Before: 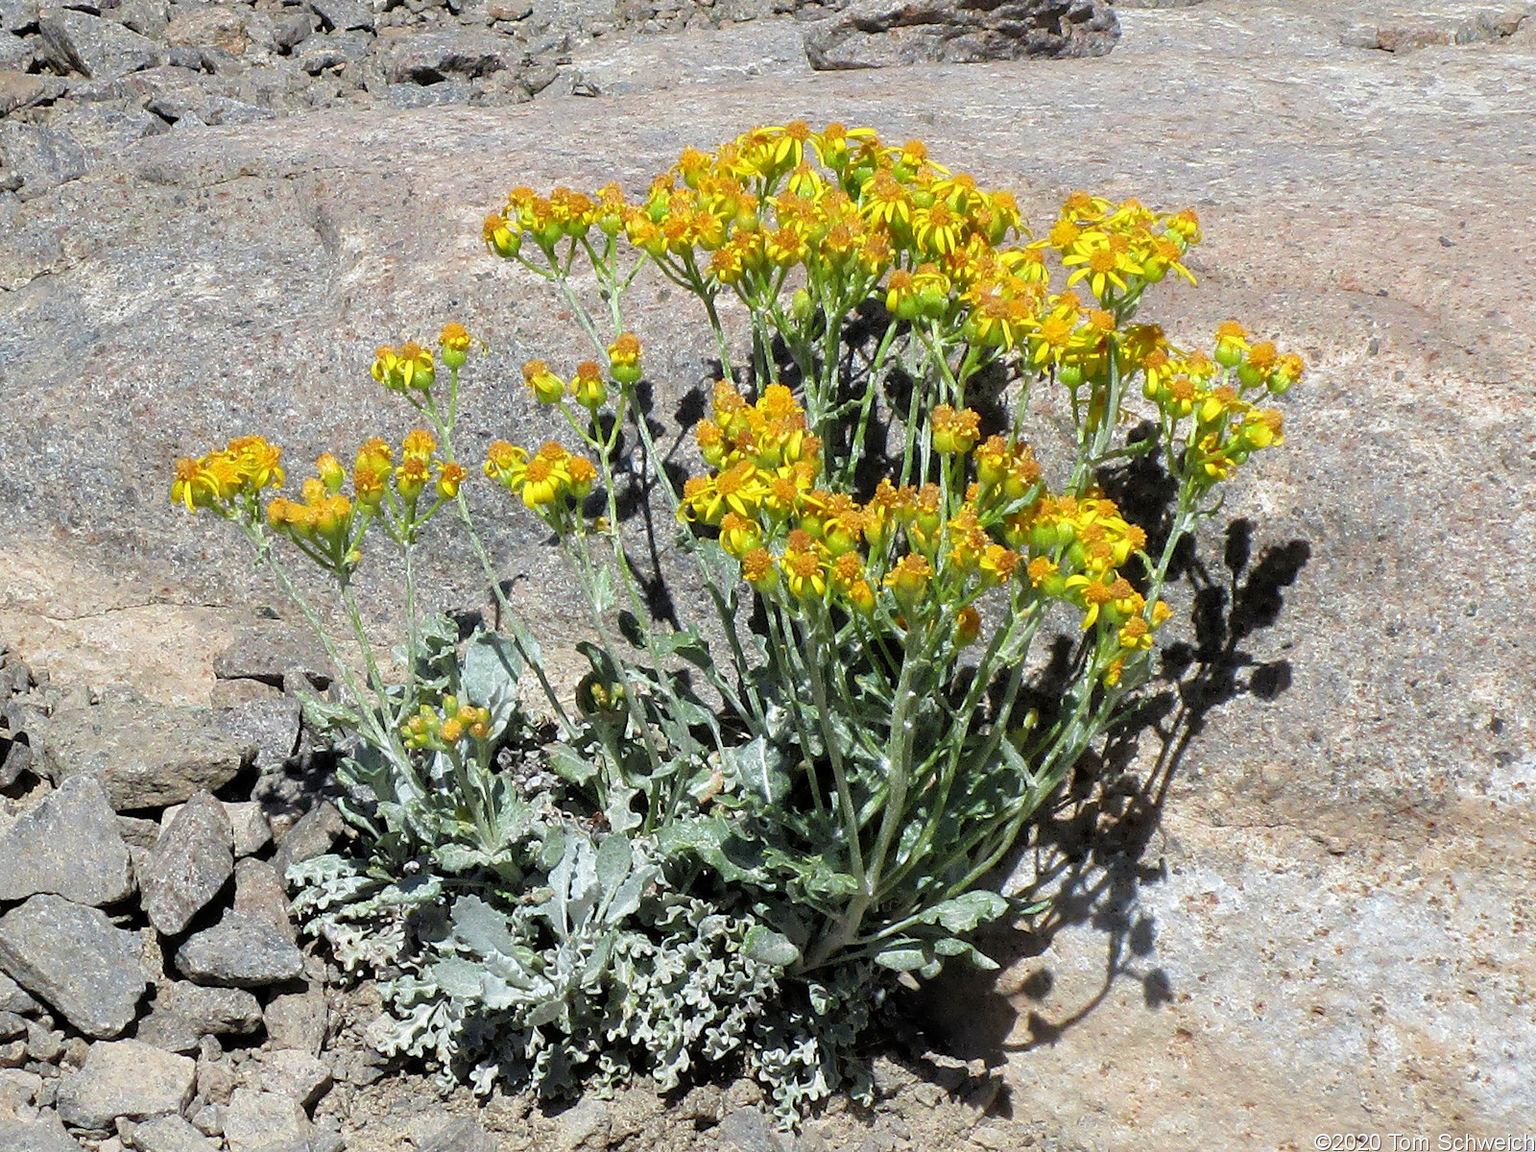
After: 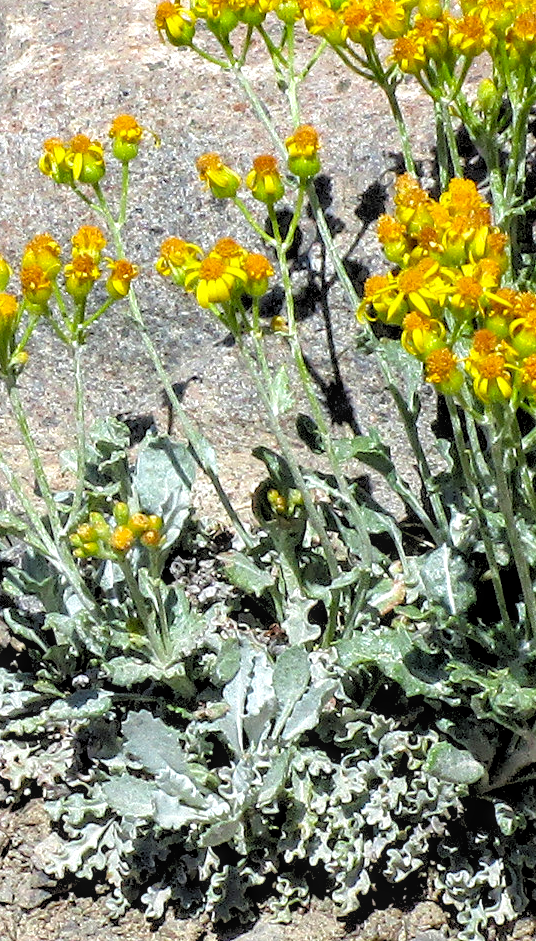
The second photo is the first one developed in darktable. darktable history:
color balance rgb: perceptual saturation grading › global saturation 8.89%, saturation formula JzAzBz (2021)
rgb levels: levels [[0.013, 0.434, 0.89], [0, 0.5, 1], [0, 0.5, 1]]
crop and rotate: left 21.77%, top 18.528%, right 44.676%, bottom 2.997%
local contrast: on, module defaults
exposure: exposure 0.2 EV, compensate highlight preservation false
